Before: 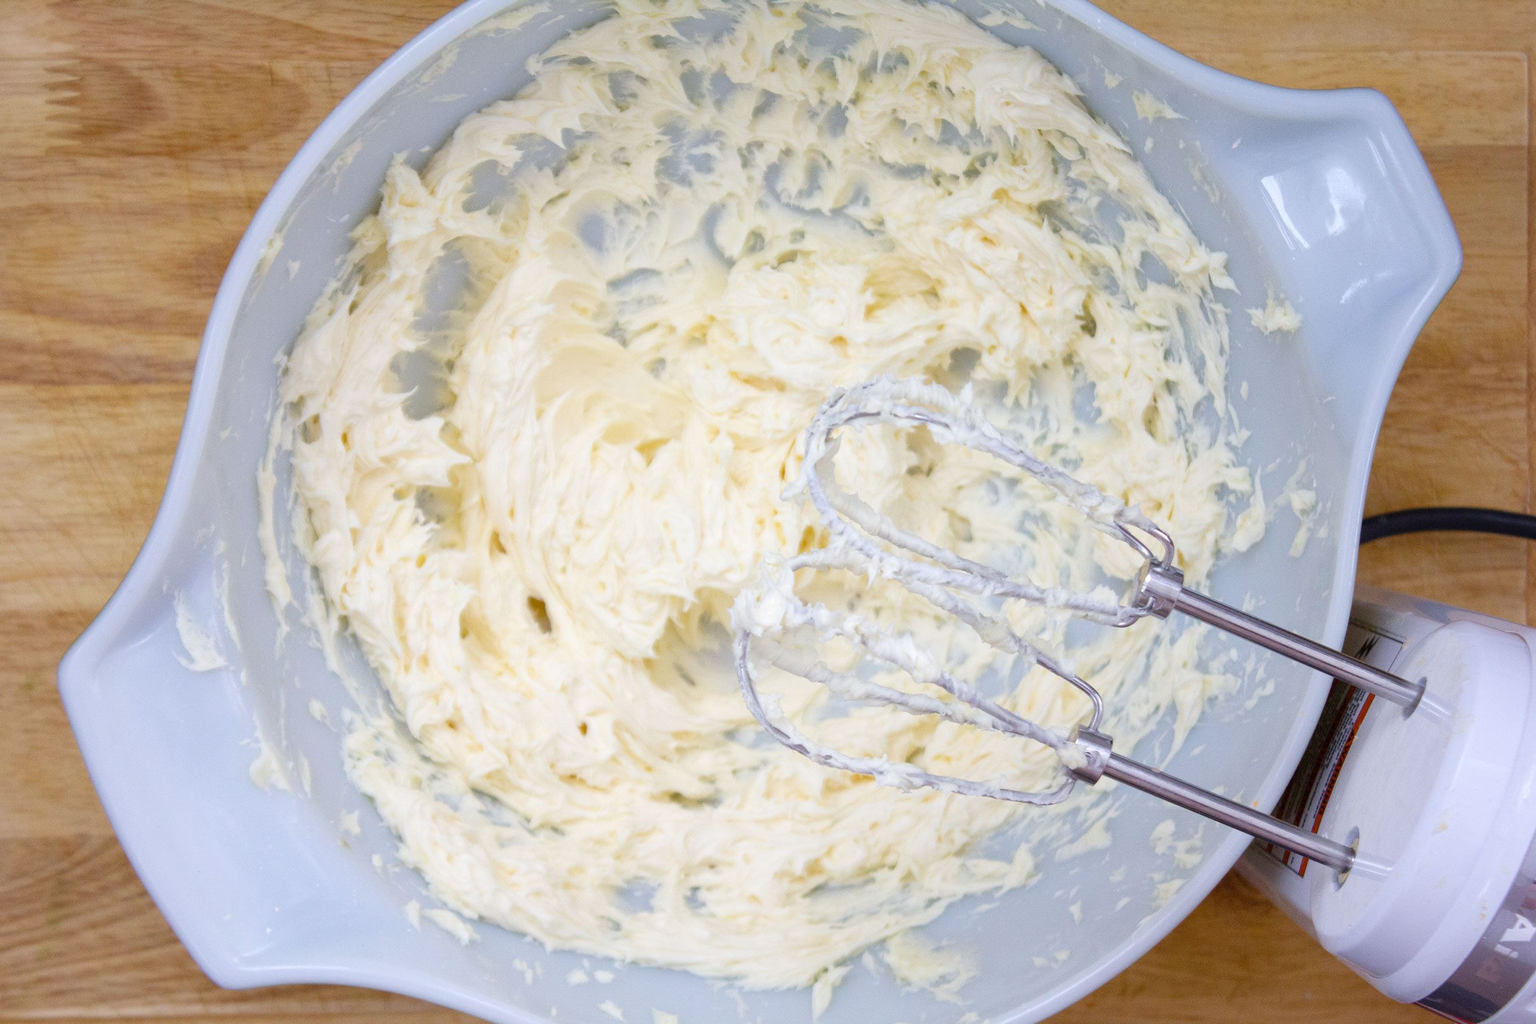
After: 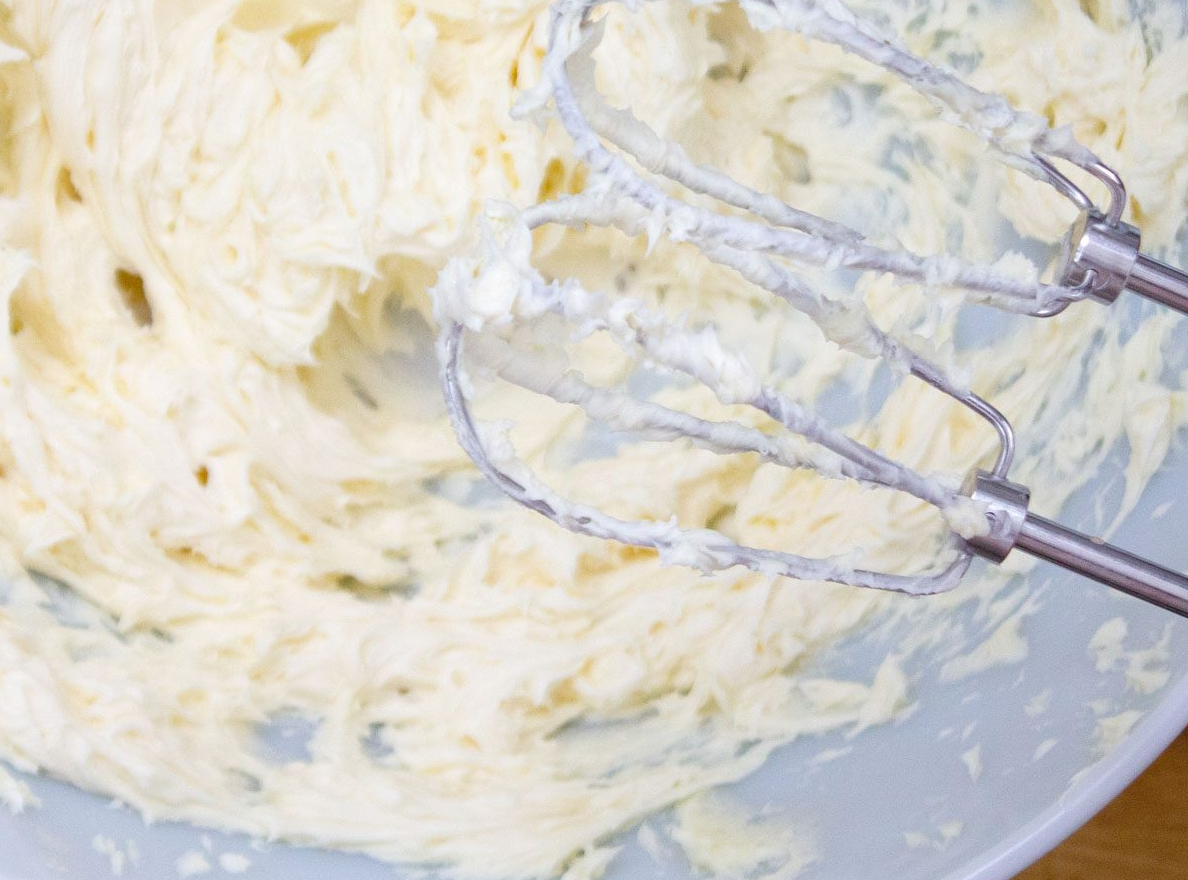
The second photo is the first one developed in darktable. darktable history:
crop: left 29.556%, top 41.481%, right 20.928%, bottom 3.493%
